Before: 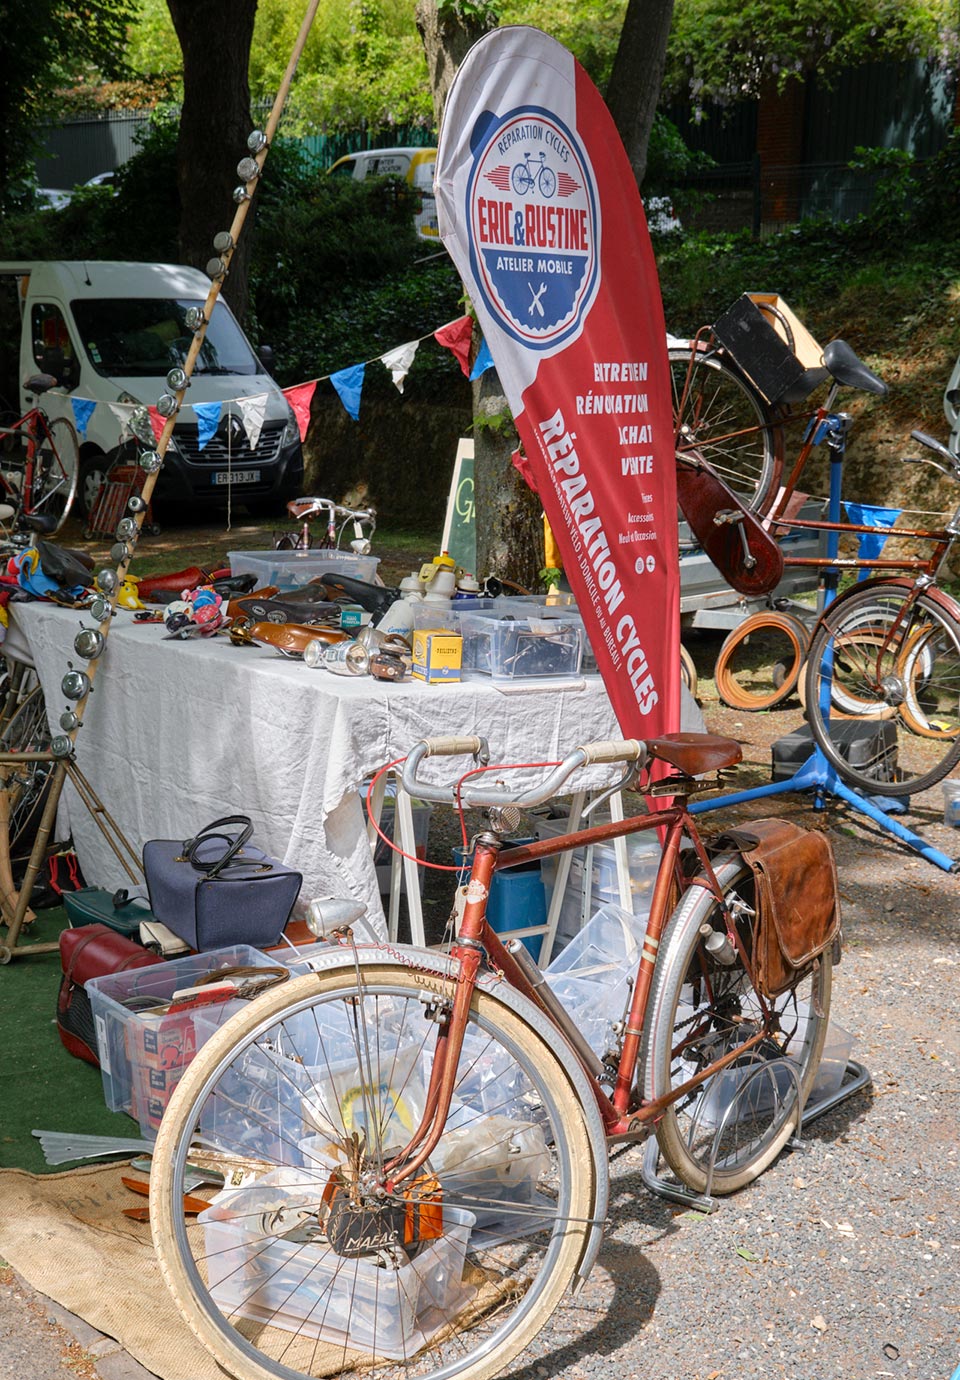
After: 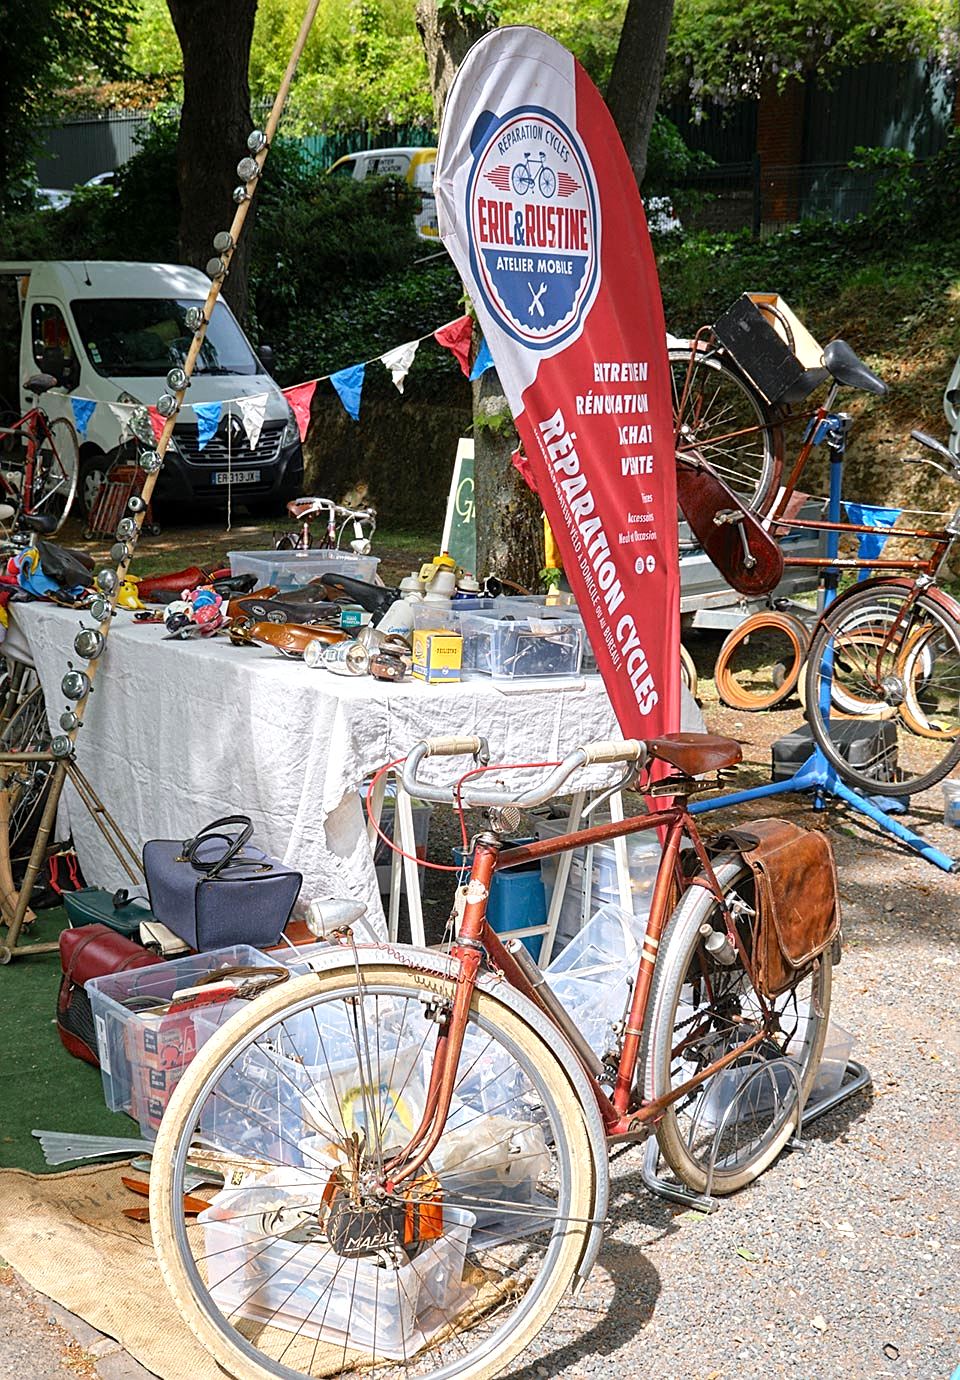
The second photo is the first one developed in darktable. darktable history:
sharpen: on, module defaults
exposure: exposure 0.427 EV, compensate highlight preservation false
